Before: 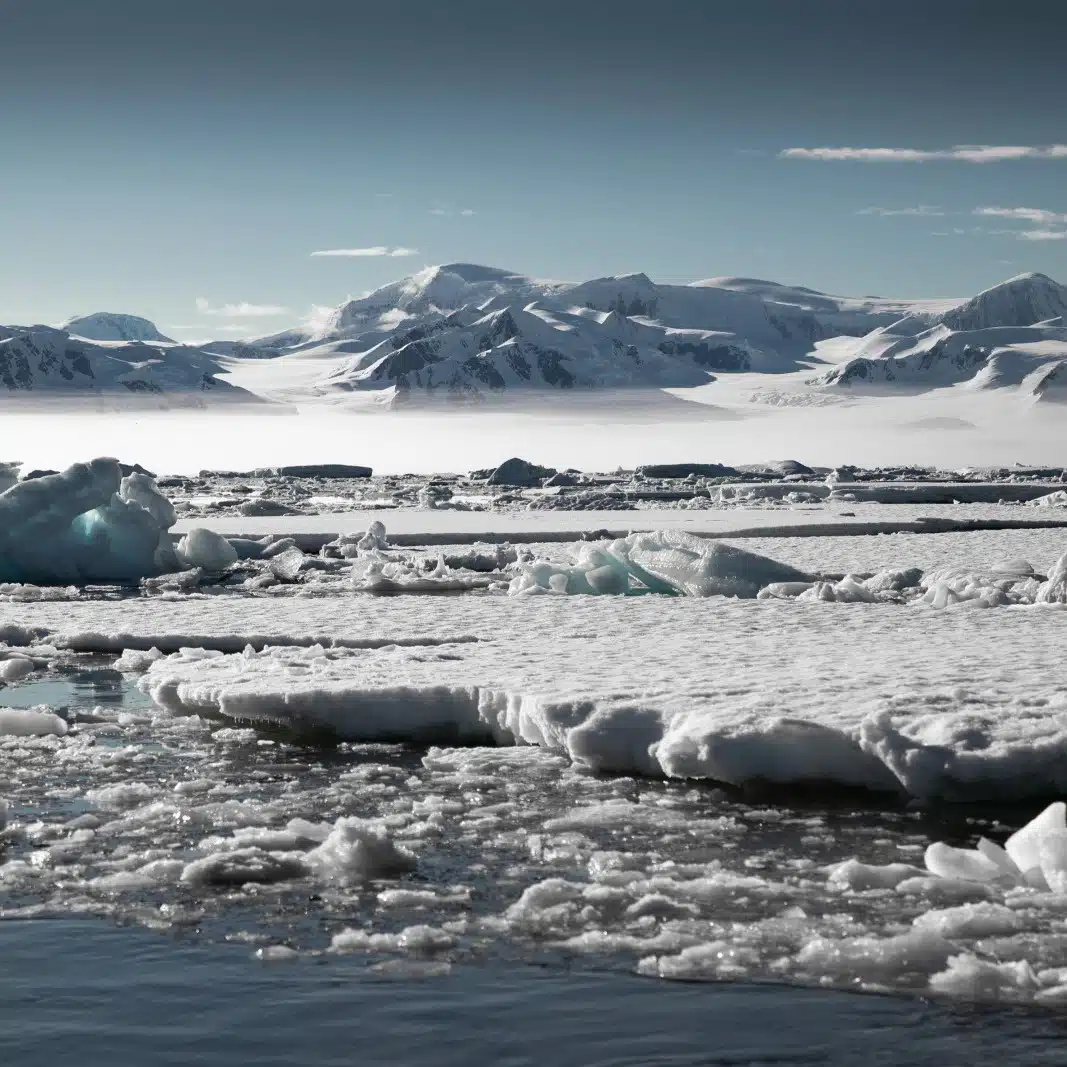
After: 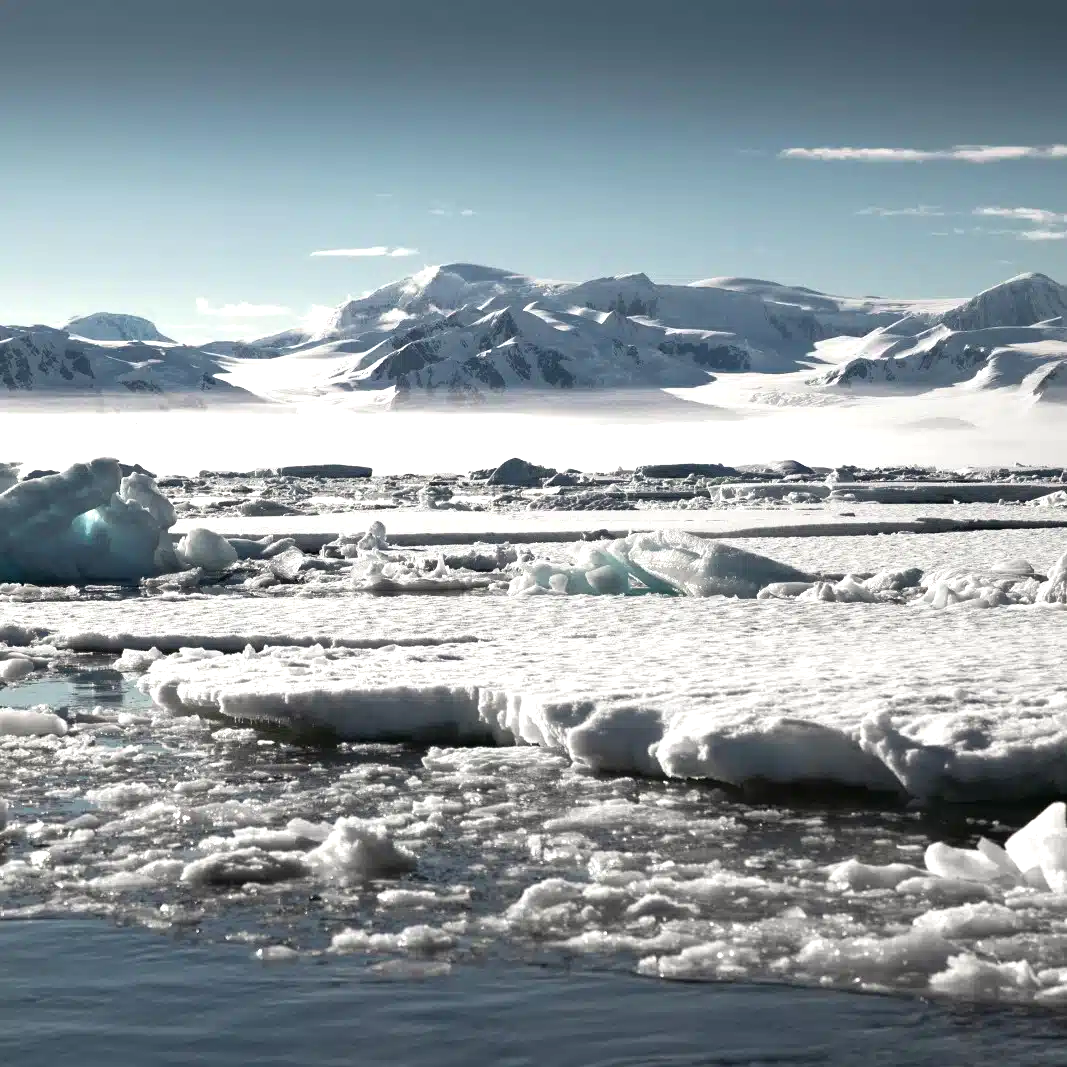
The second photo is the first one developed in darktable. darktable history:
exposure: exposure 0.6 EV, compensate highlight preservation false
white balance: red 1.009, blue 0.985
base curve: curves: ch0 [(0, 0) (0.303, 0.277) (1, 1)]
